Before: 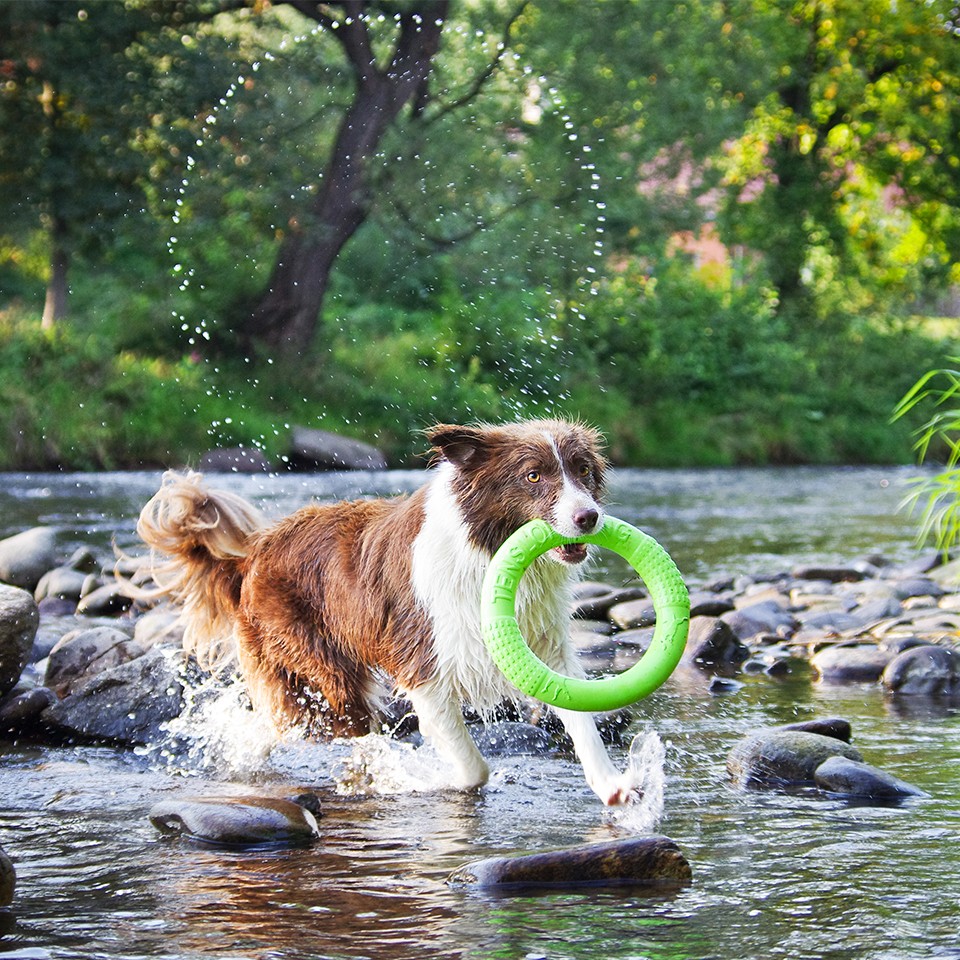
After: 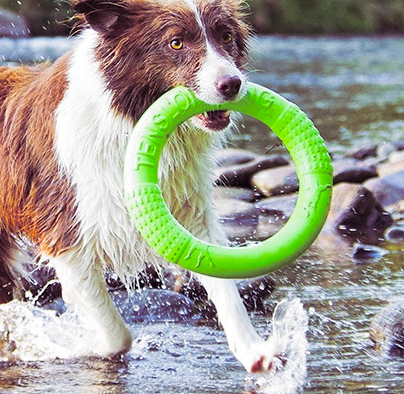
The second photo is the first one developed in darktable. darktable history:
color balance rgb: perceptual saturation grading › global saturation 30%, global vibrance 20%
crop: left 37.221%, top 45.169%, right 20.63%, bottom 13.777%
split-toning: shadows › hue 316.8°, shadows › saturation 0.47, highlights › hue 201.6°, highlights › saturation 0, balance -41.97, compress 28.01%
